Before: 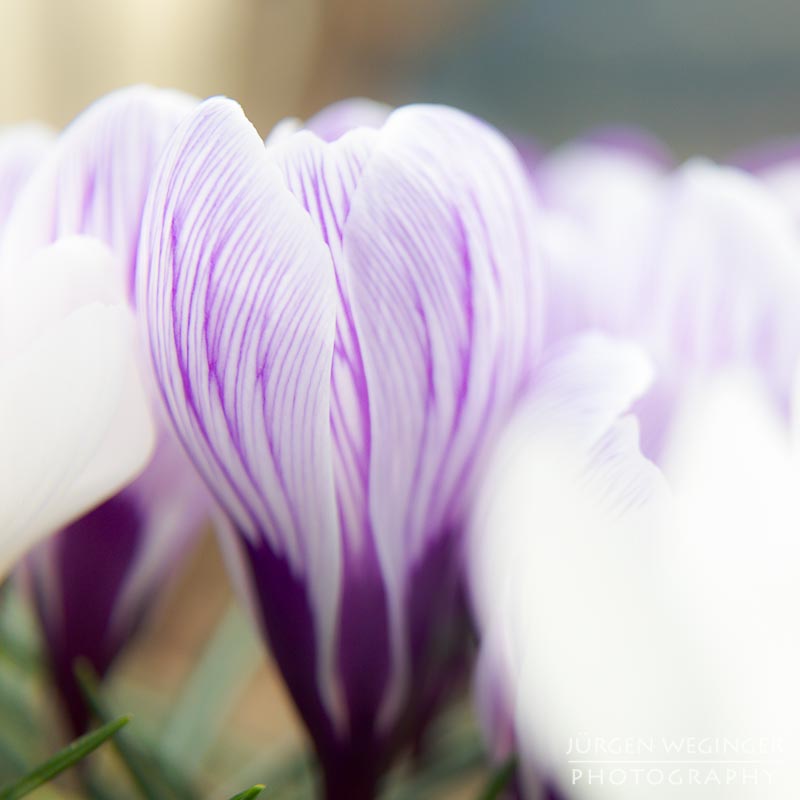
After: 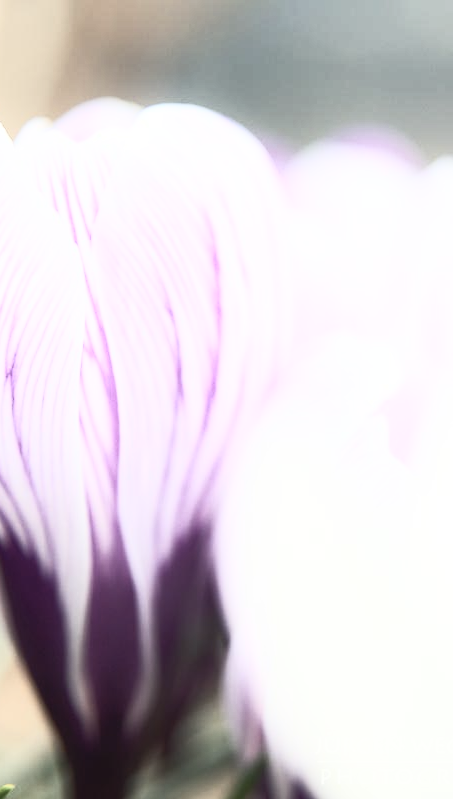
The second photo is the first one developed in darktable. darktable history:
crop: left 31.458%, top 0%, right 11.876%
contrast brightness saturation: contrast 0.57, brightness 0.57, saturation -0.34
